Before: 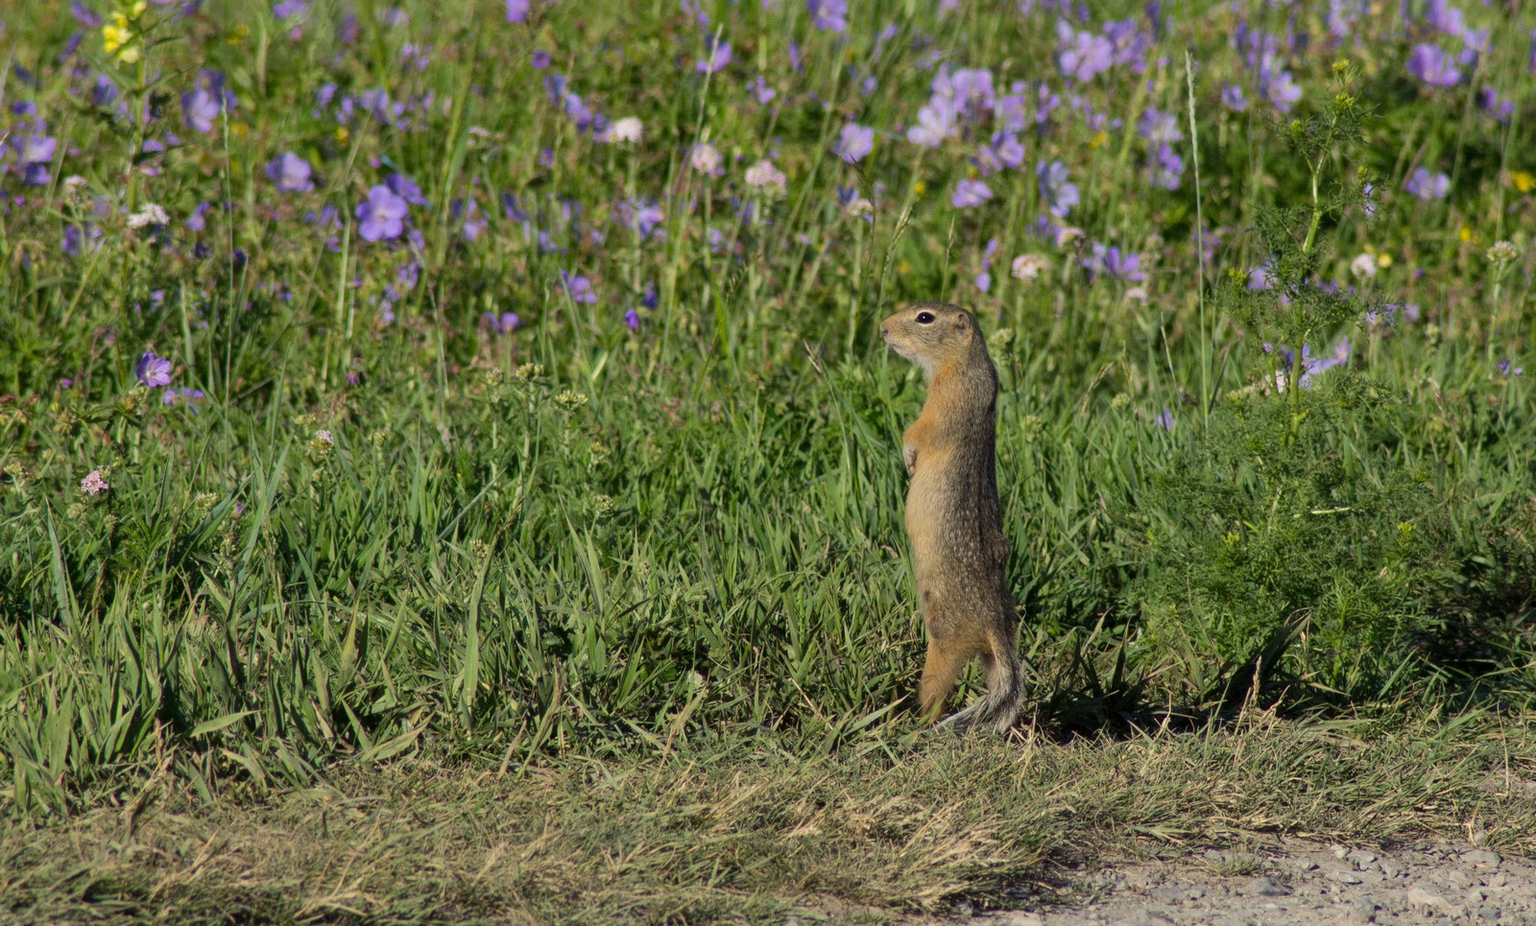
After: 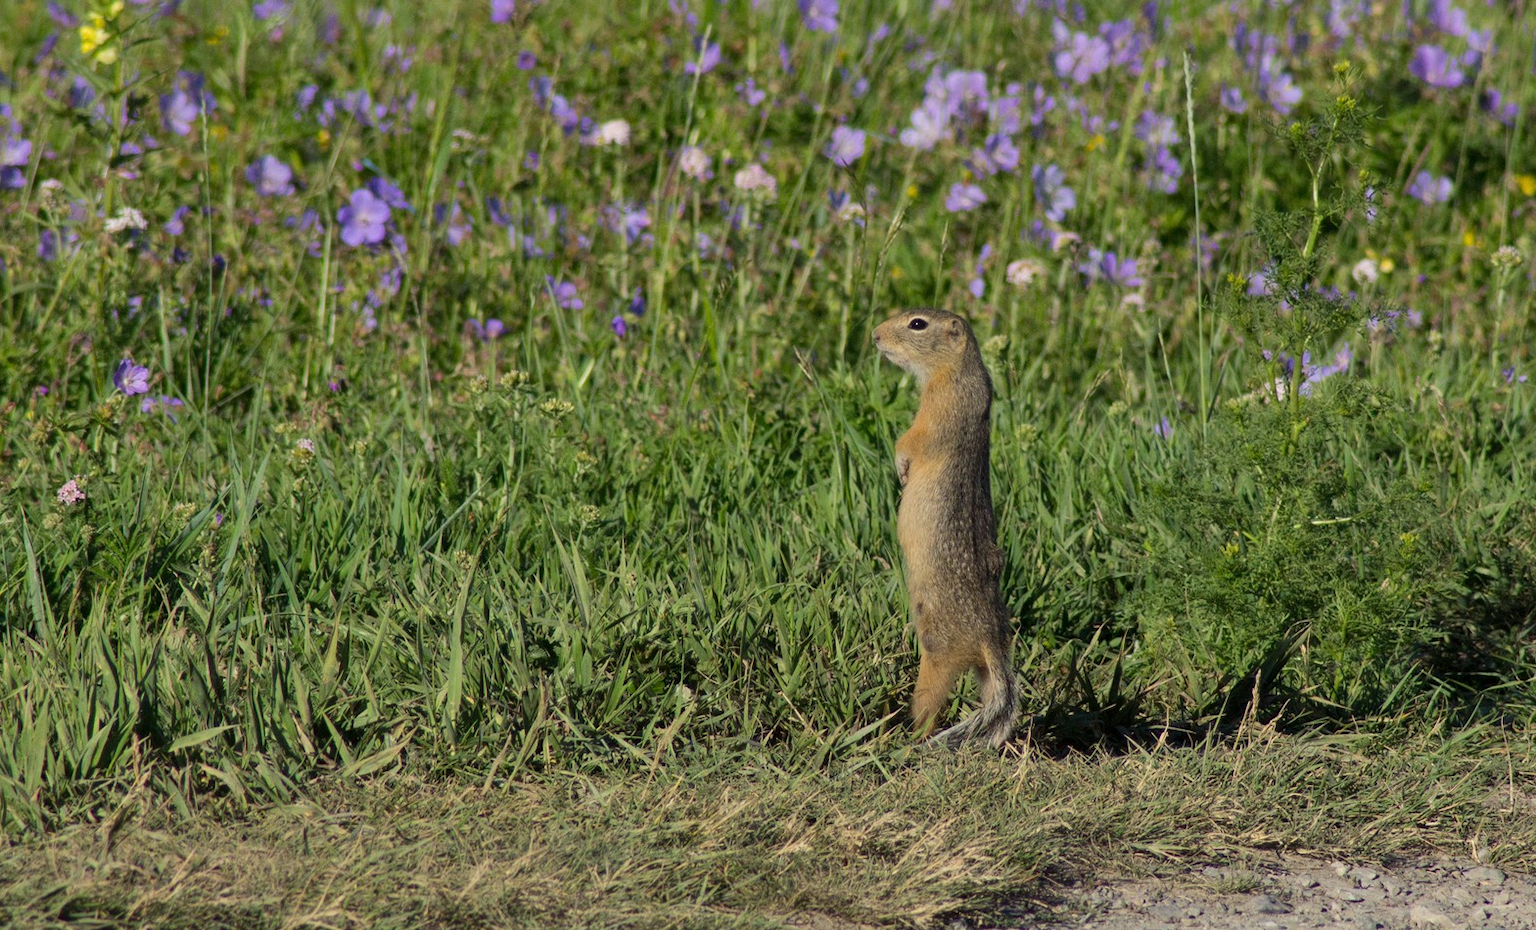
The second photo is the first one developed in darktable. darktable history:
crop: left 1.658%, right 0.273%, bottom 1.465%
shadows and highlights: radius 118.37, shadows 42.17, highlights -62.12, soften with gaussian
